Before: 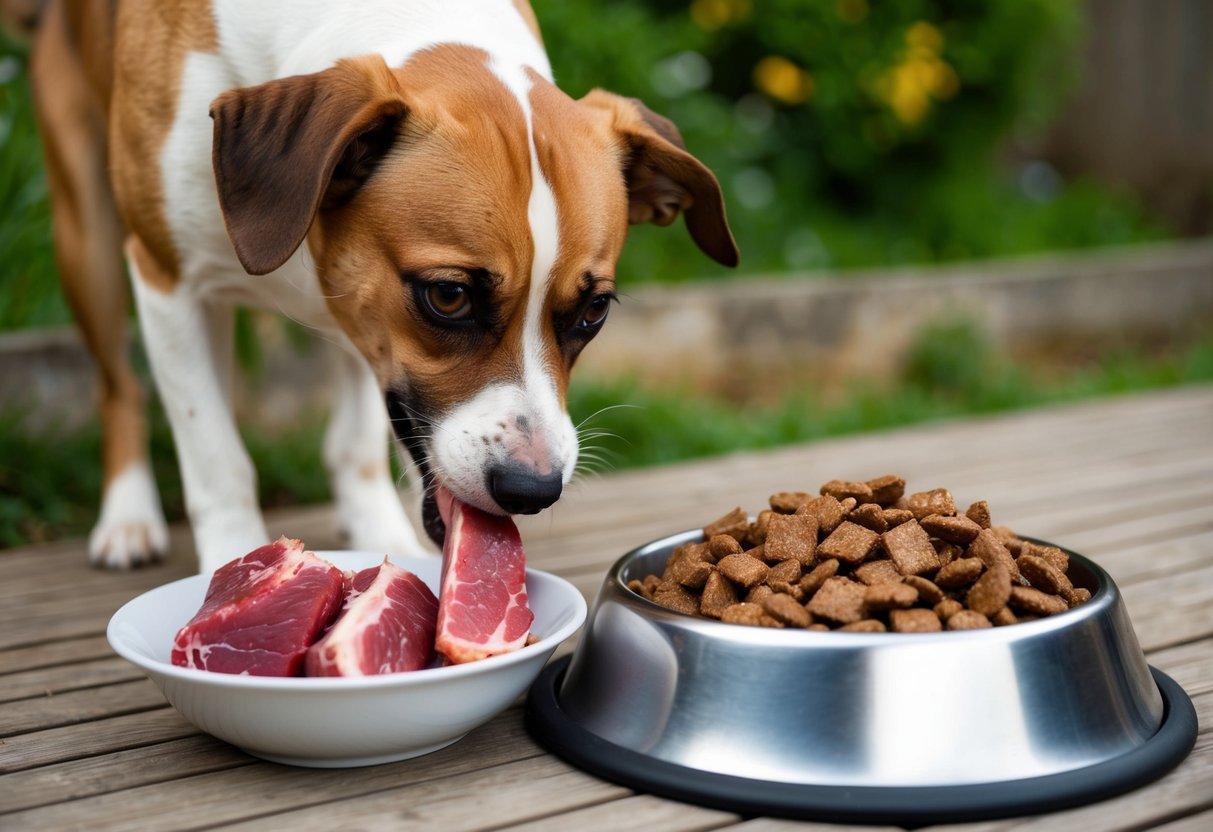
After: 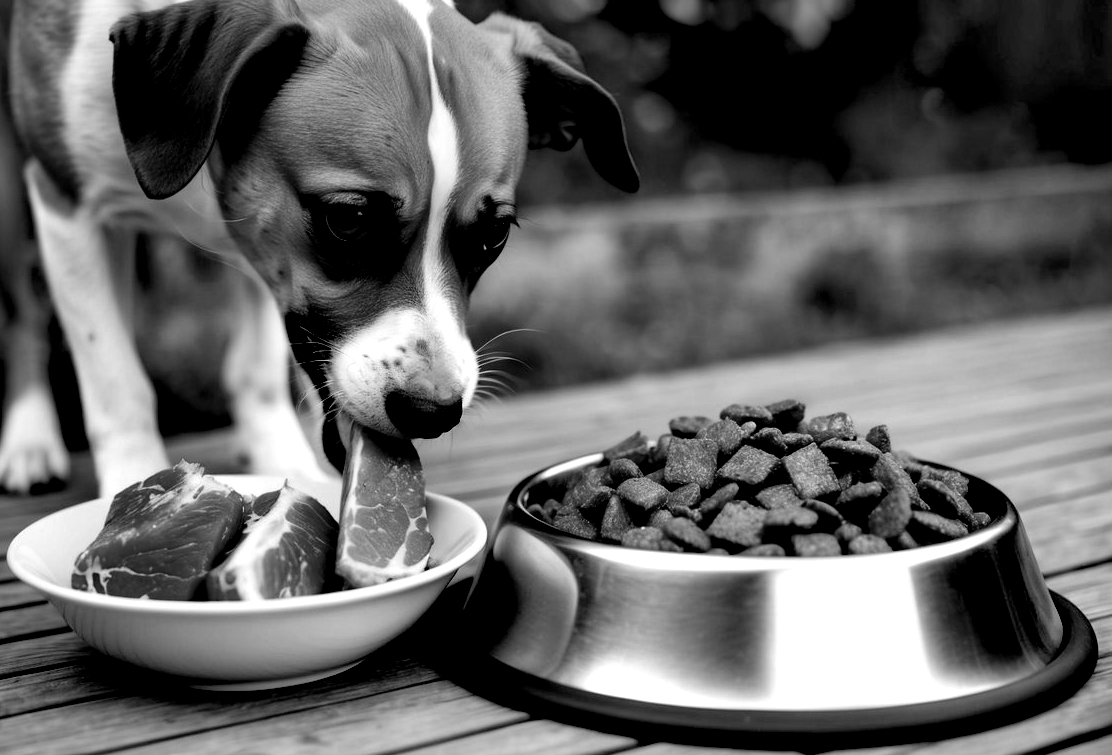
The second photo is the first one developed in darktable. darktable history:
exposure: black level correction 0.04, exposure 0.5 EV, compensate highlight preservation false
crop and rotate: left 8.262%, top 9.226%
haze removal: compatibility mode true, adaptive false
color calibration: output gray [0.18, 0.41, 0.41, 0], gray › normalize channels true, illuminant same as pipeline (D50), adaptation XYZ, x 0.346, y 0.359, gamut compression 0
